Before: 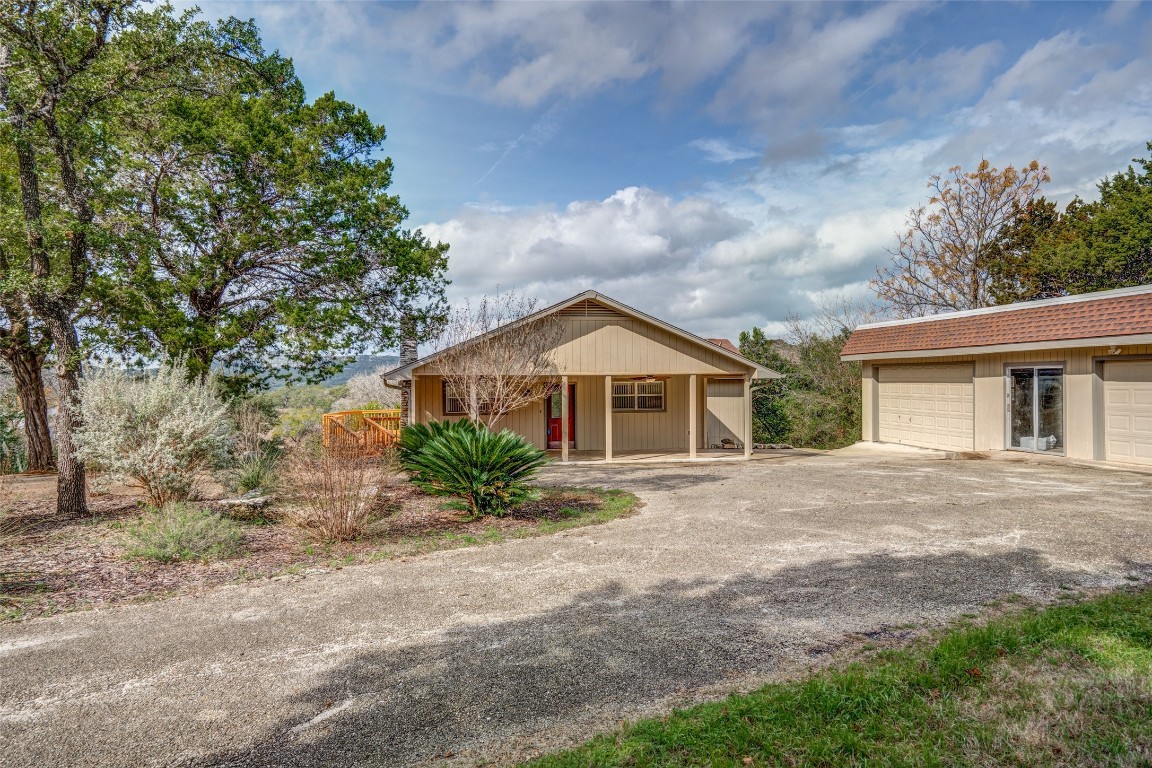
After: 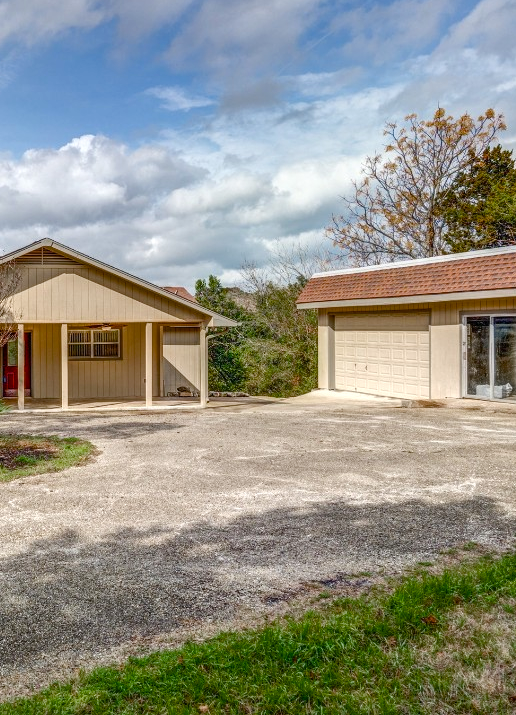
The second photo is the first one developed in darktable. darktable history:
color balance rgb: linear chroma grading › global chroma 8.803%, perceptual saturation grading › global saturation 20%, perceptual saturation grading › highlights -50.566%, perceptual saturation grading › shadows 30.671%, perceptual brilliance grading › highlights 13.002%, perceptual brilliance grading › mid-tones 7.938%, perceptual brilliance grading › shadows -17.353%, contrast -10.53%
crop: left 47.239%, top 6.771%, right 7.887%
